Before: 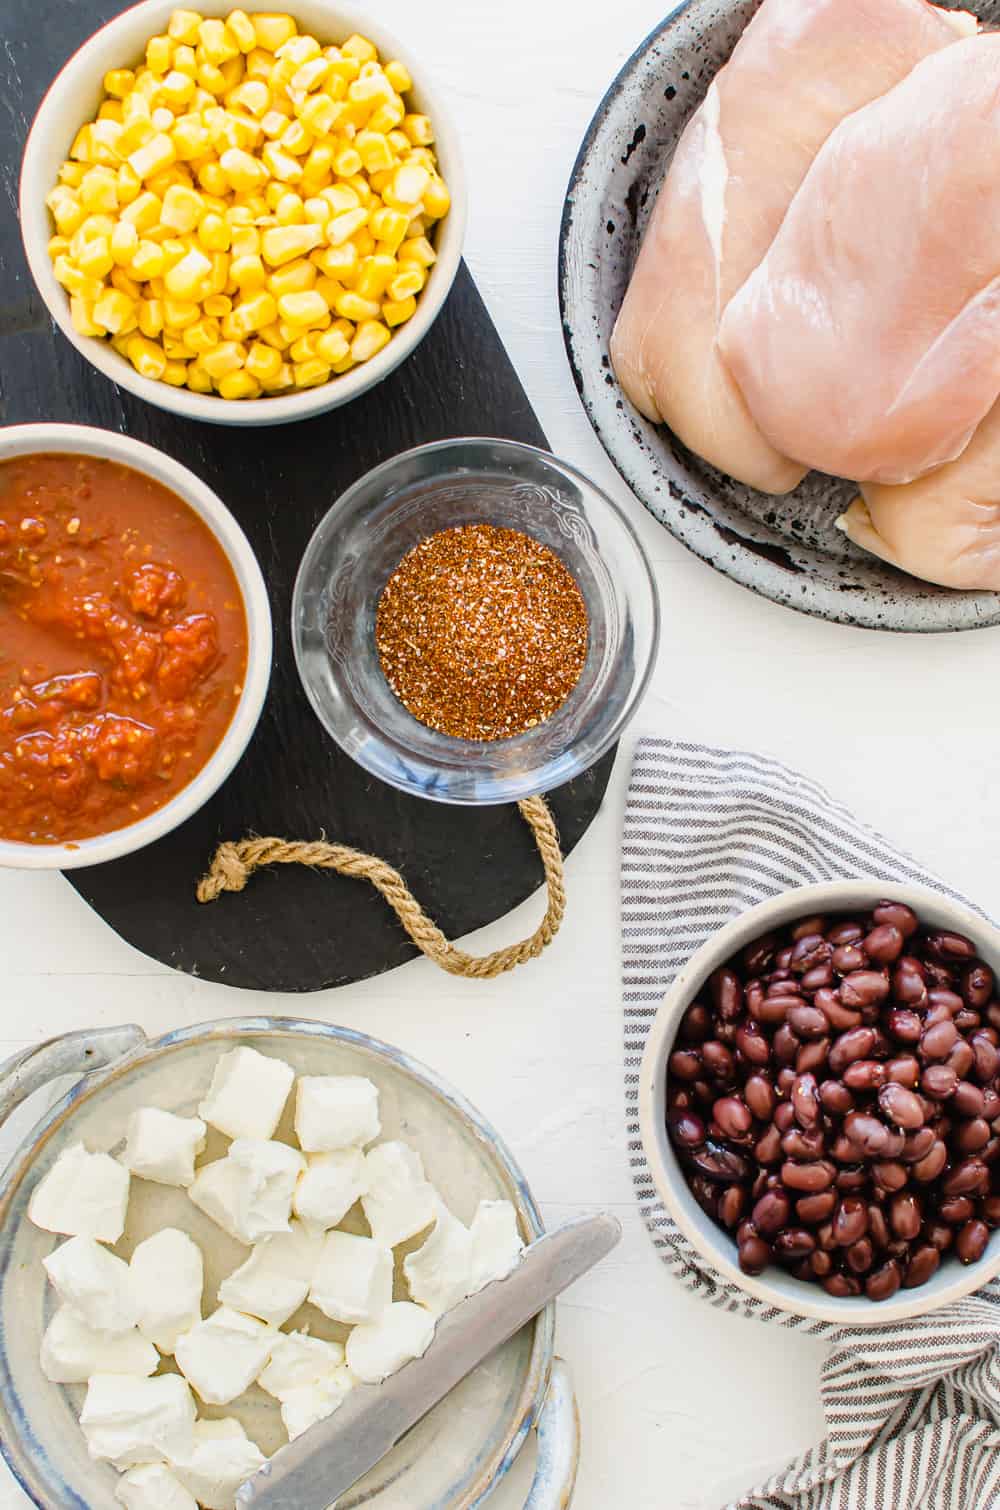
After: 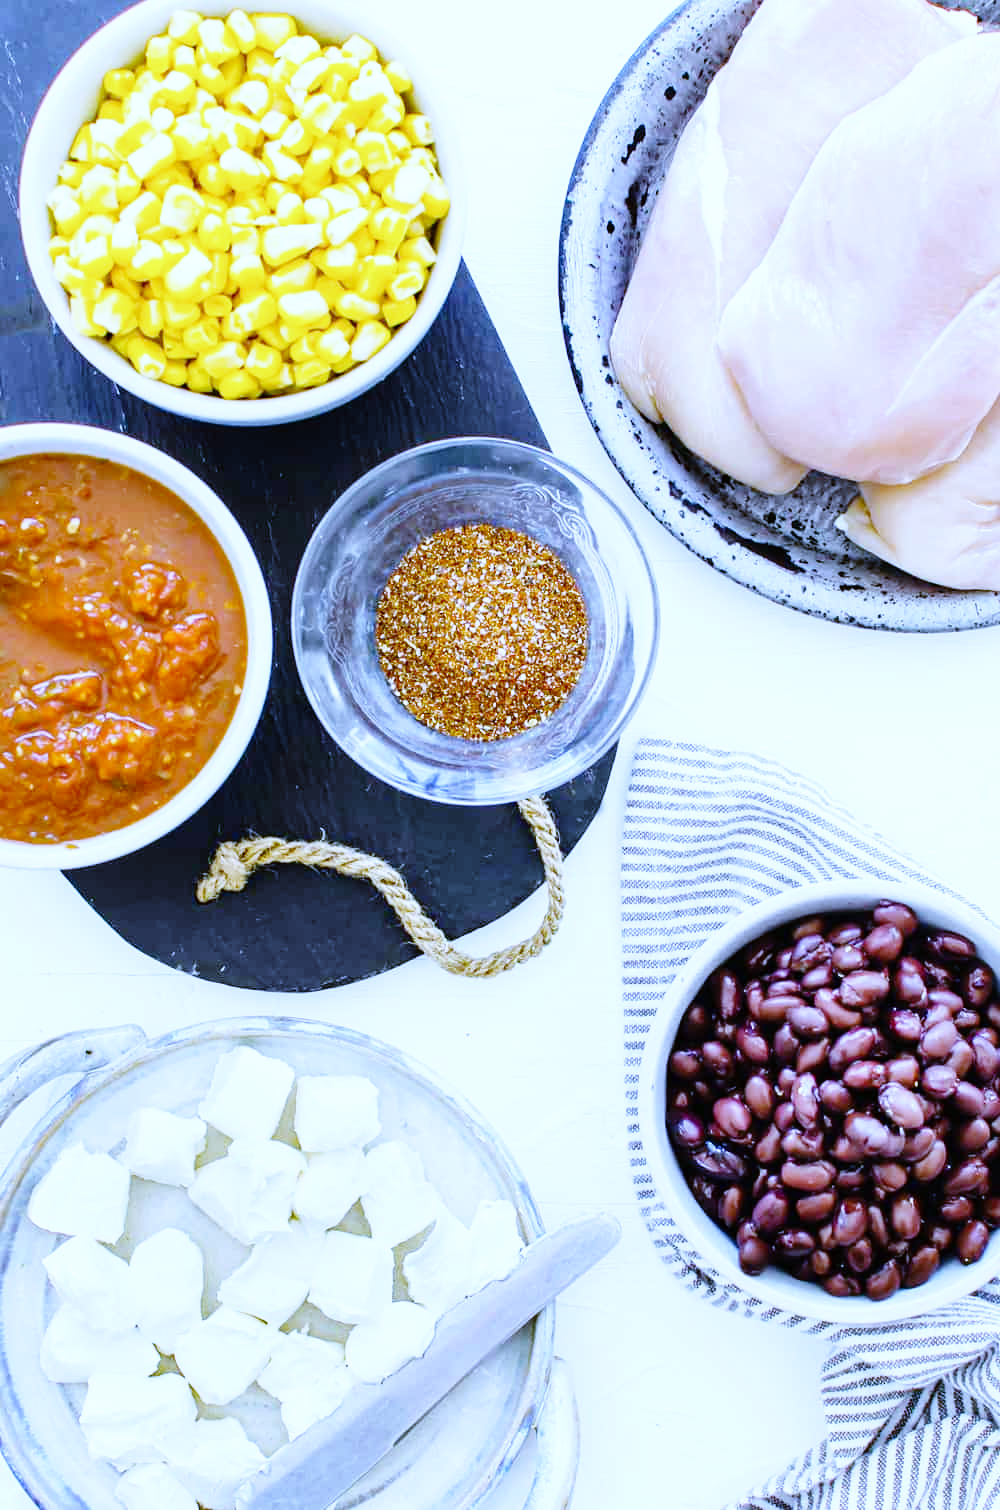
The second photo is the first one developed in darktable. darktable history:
base curve: curves: ch0 [(0, 0) (0.008, 0.007) (0.022, 0.029) (0.048, 0.089) (0.092, 0.197) (0.191, 0.399) (0.275, 0.534) (0.357, 0.65) (0.477, 0.78) (0.542, 0.833) (0.799, 0.973) (1, 1)], preserve colors none
white balance: red 0.766, blue 1.537
